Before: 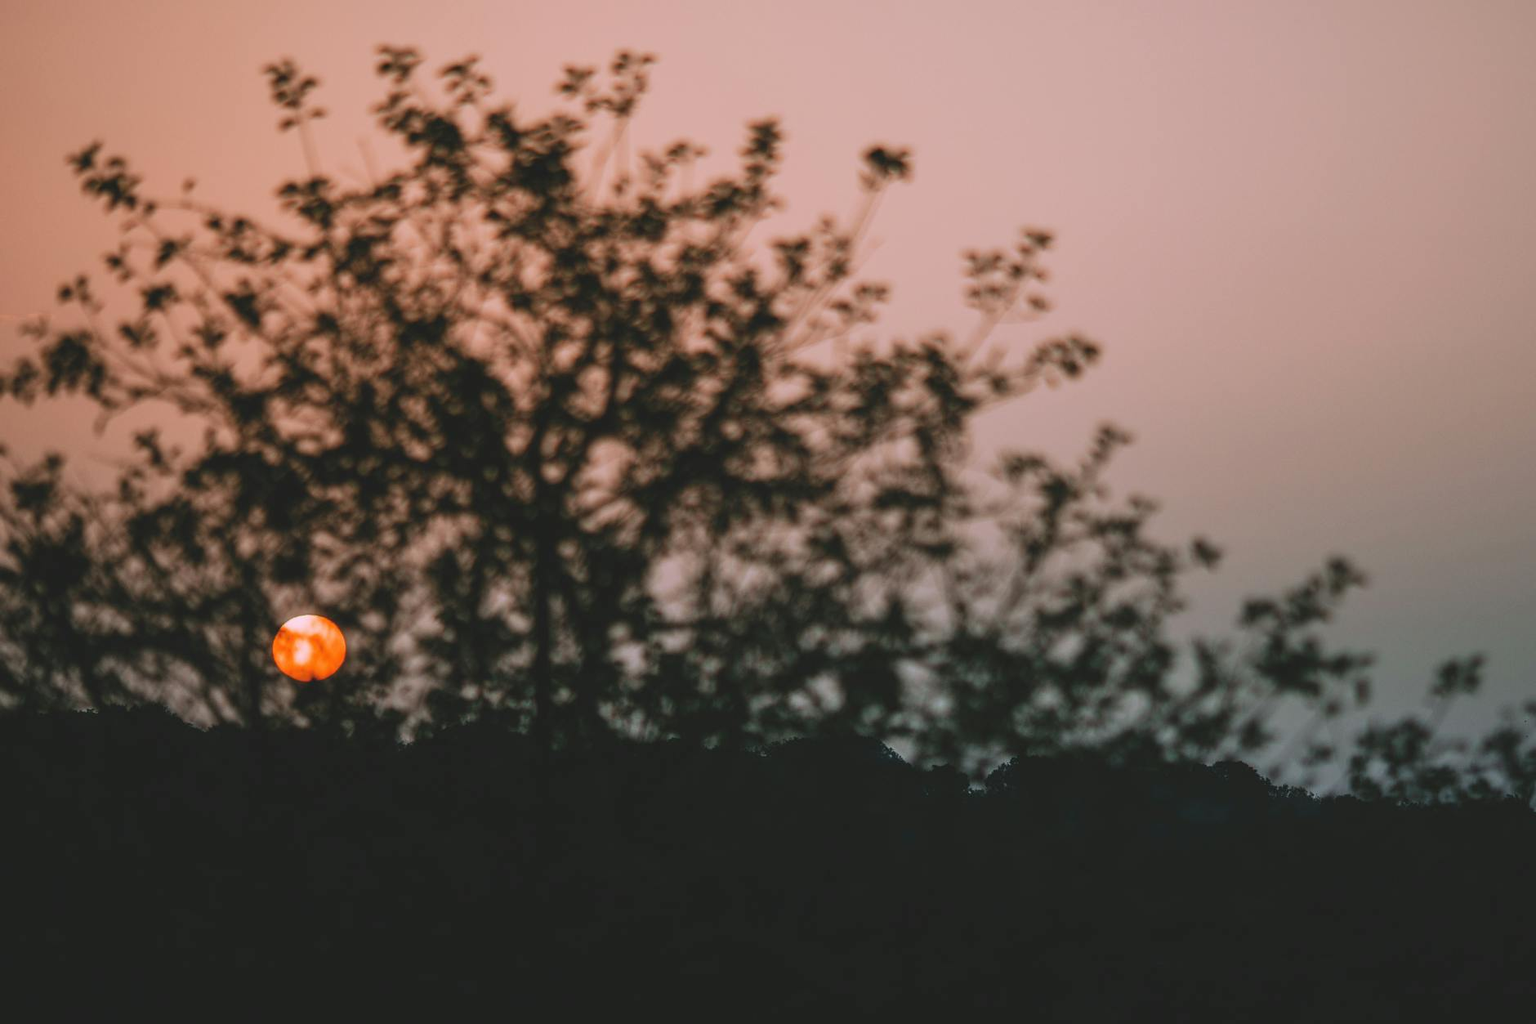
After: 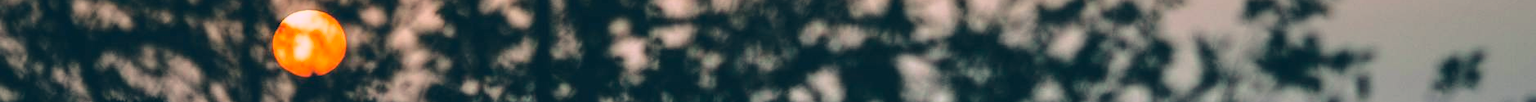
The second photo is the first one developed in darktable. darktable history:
white balance: red 0.982, blue 1.018
crop and rotate: top 59.084%, bottom 30.916%
color correction: highlights a* 10.32, highlights b* 14.66, shadows a* -9.59, shadows b* -15.02
base curve: curves: ch0 [(0, 0) (0.028, 0.03) (0.121, 0.232) (0.46, 0.748) (0.859, 0.968) (1, 1)]
vignetting: fall-off start 100%, brightness -0.282, width/height ratio 1.31
